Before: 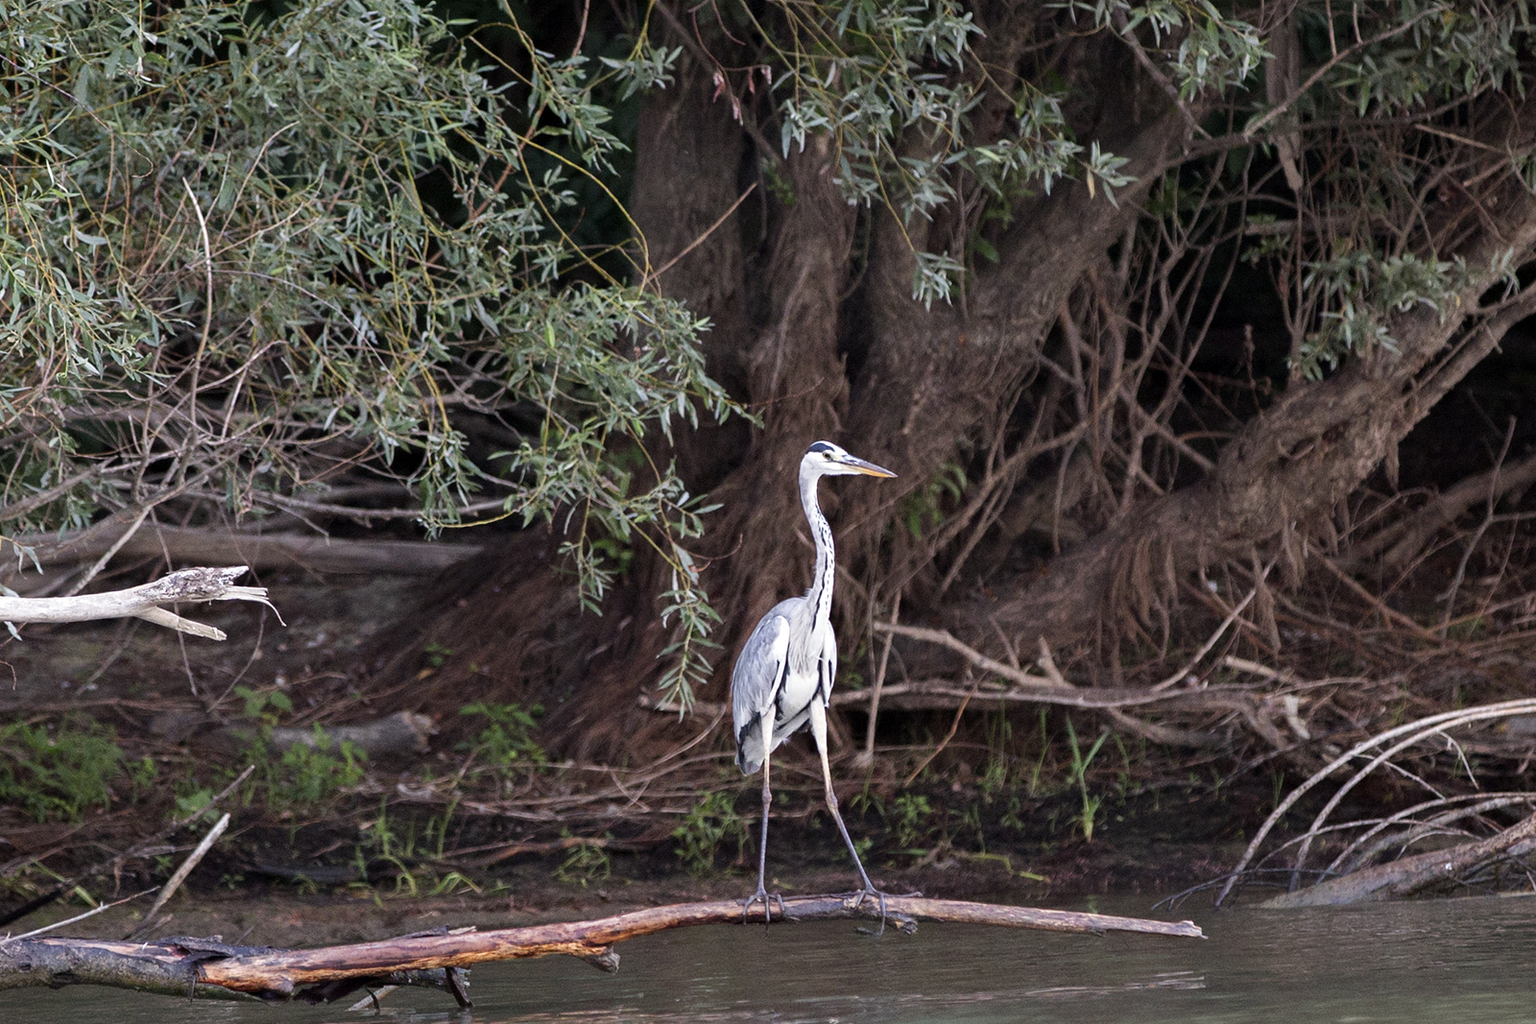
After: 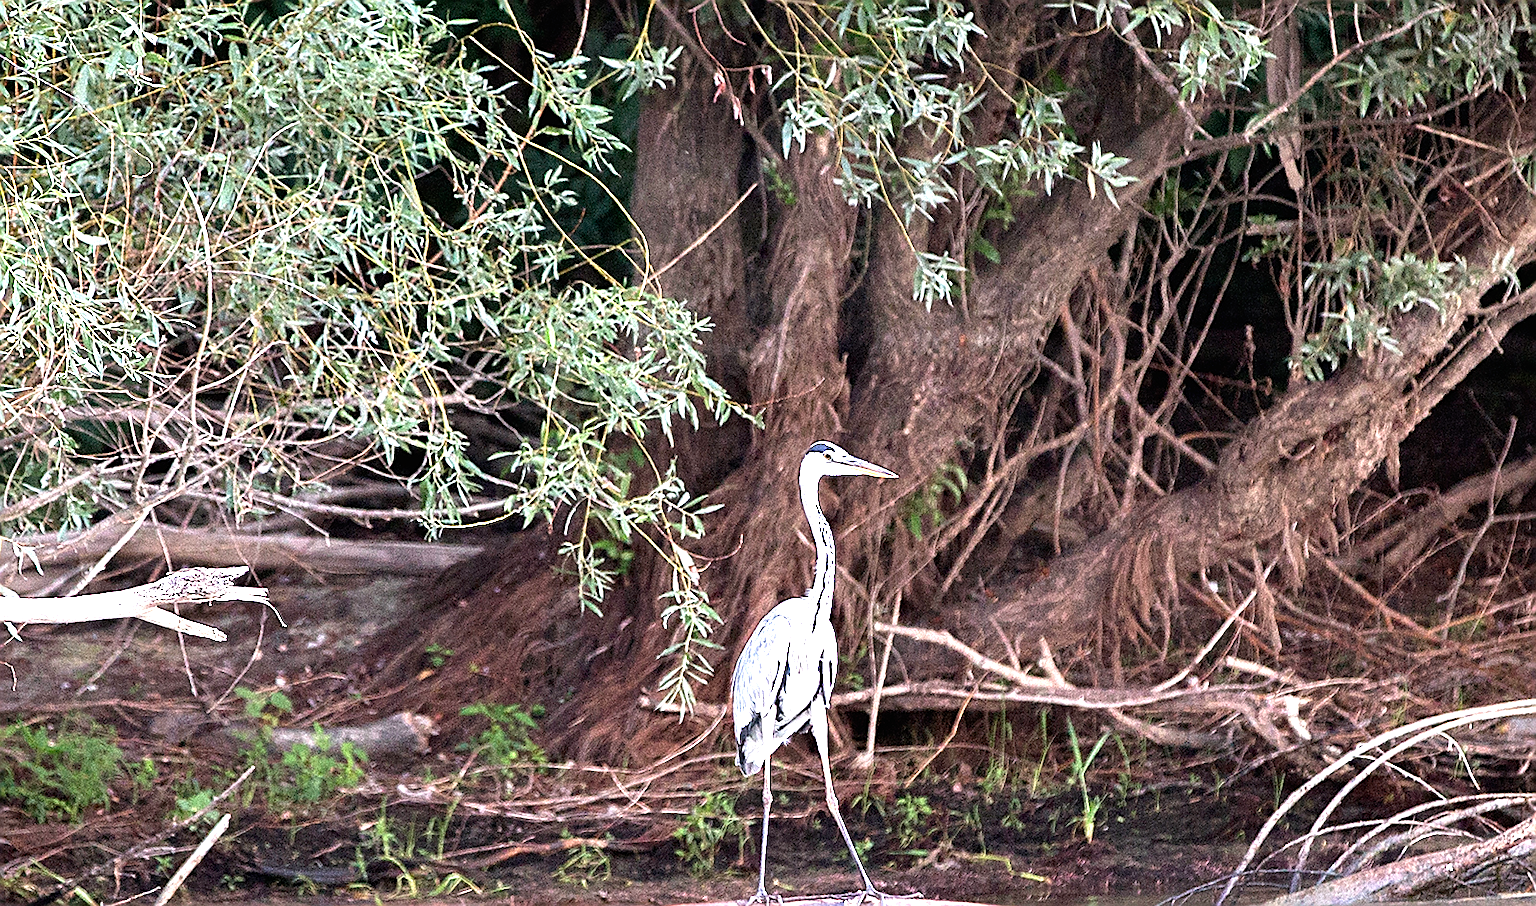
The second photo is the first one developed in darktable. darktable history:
sharpen: radius 1.373, amount 1.264, threshold 0.845
crop and rotate: top 0%, bottom 11.504%
exposure: black level correction 0, exposure 1.682 EV, compensate highlight preservation false
